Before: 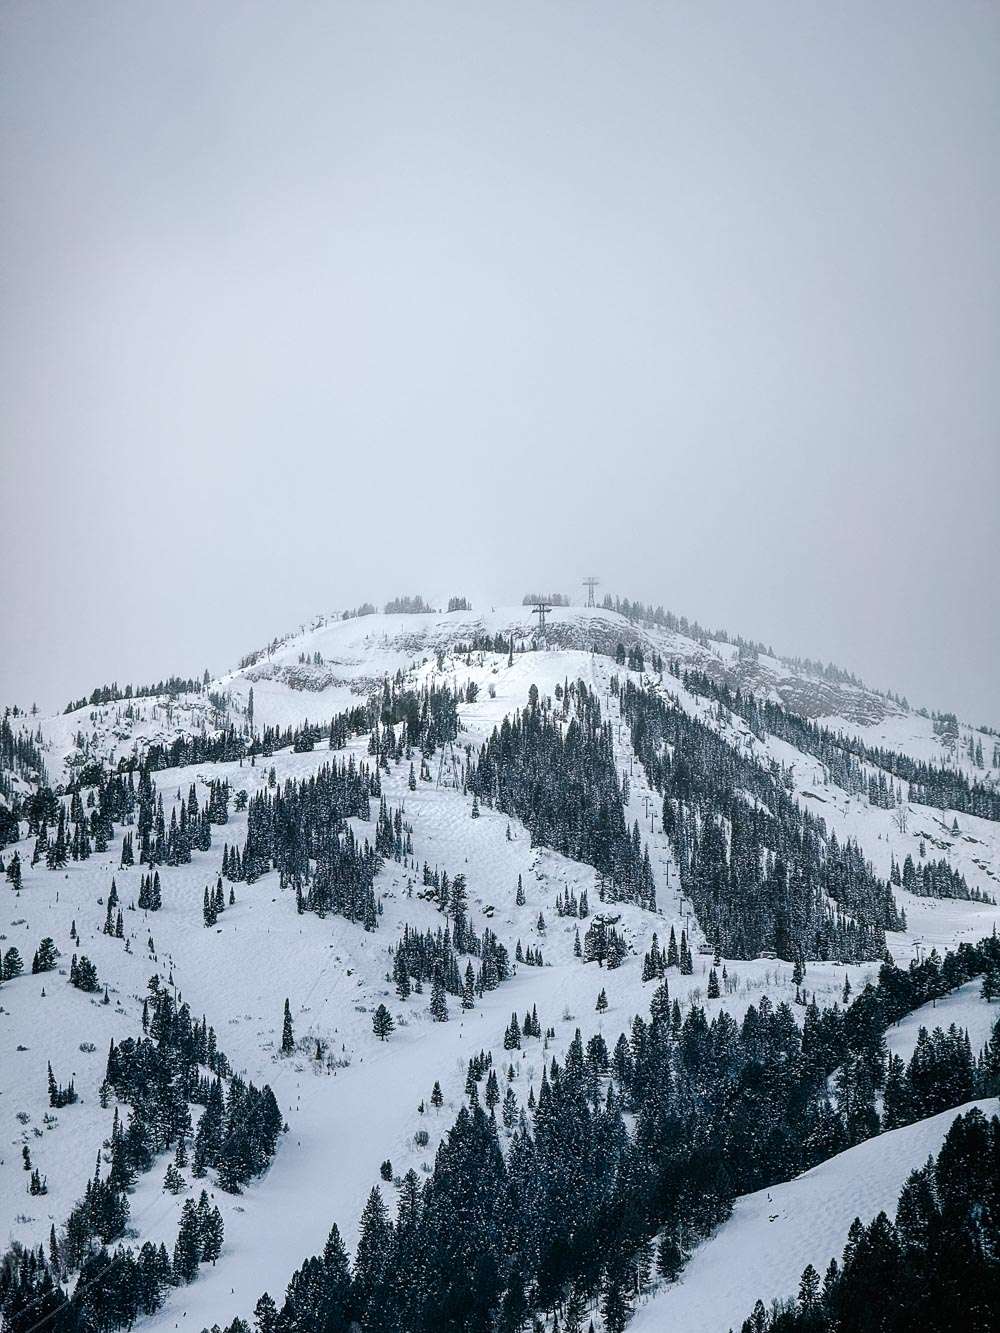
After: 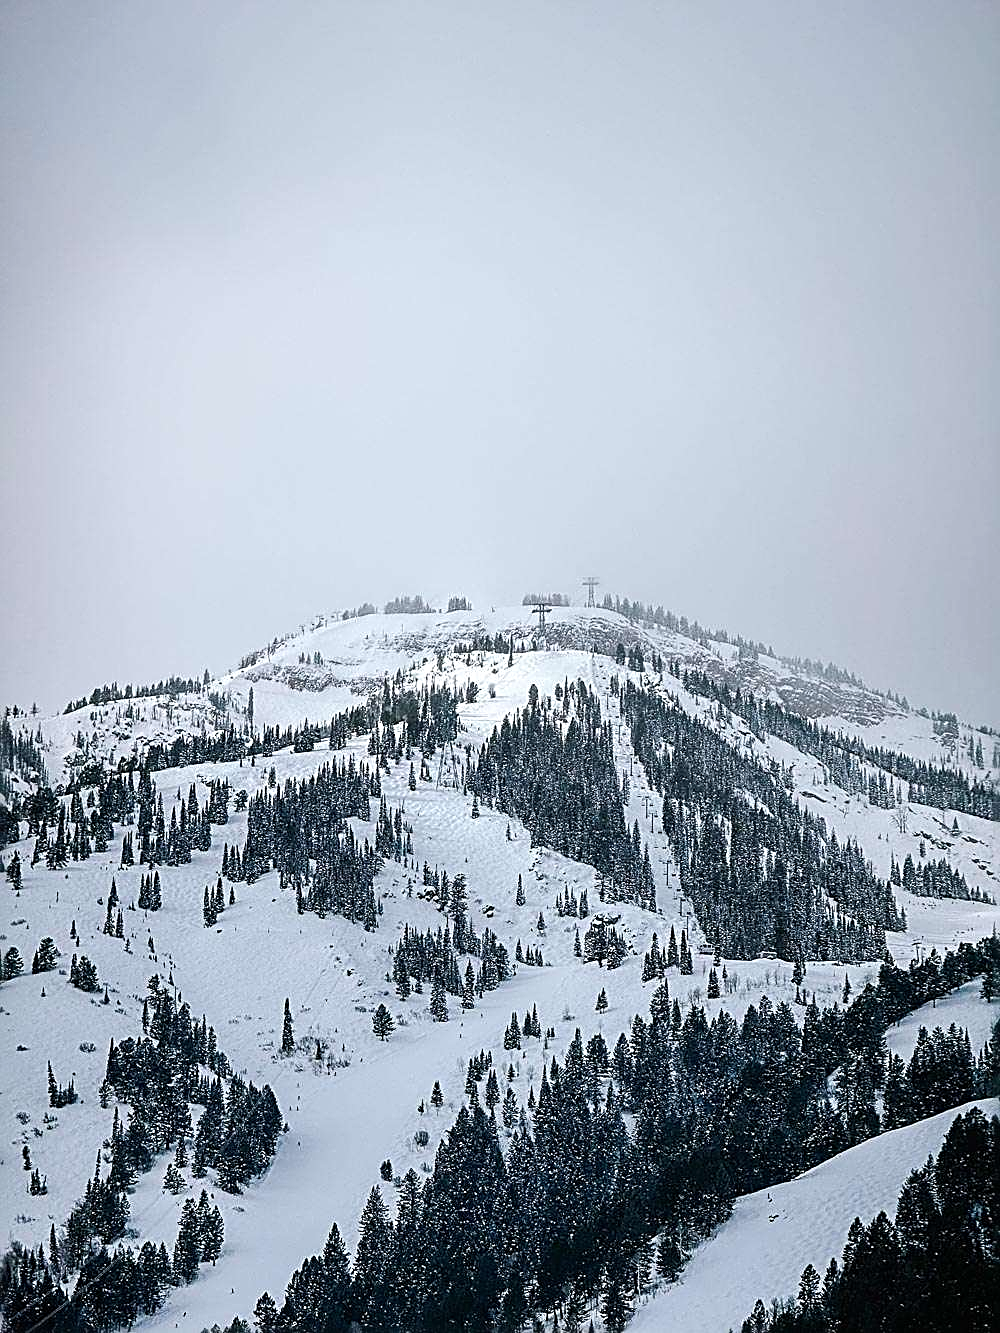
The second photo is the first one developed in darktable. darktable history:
sharpen: radius 2.688, amount 0.674
shadows and highlights: shadows 13, white point adjustment 1.23, highlights -0.349, soften with gaussian
